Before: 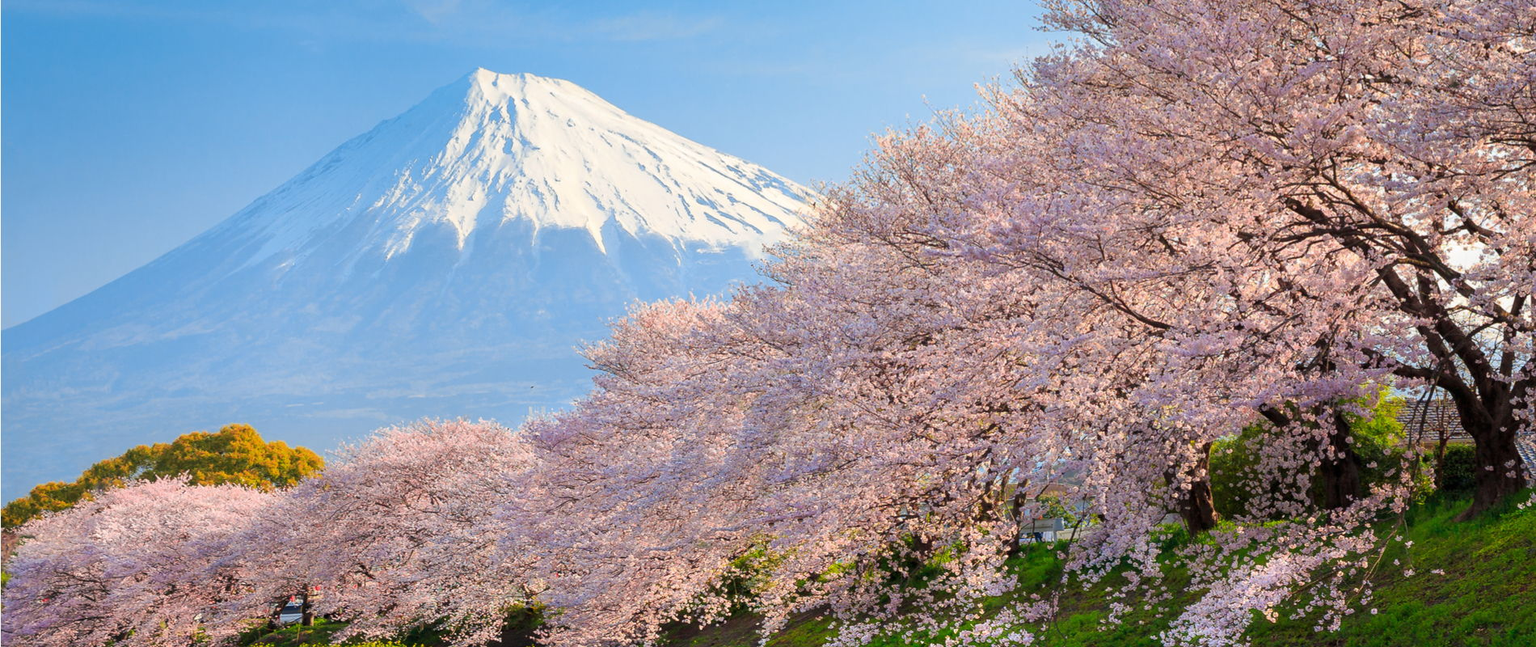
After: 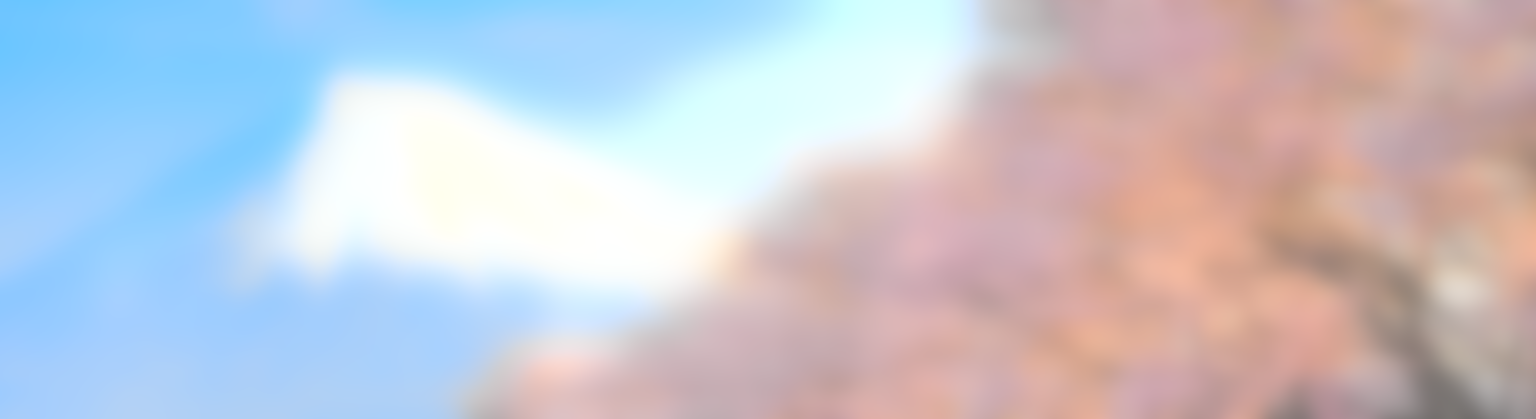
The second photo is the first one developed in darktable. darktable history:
contrast brightness saturation: contrast -0.1, brightness 0.05, saturation 0.08
crop and rotate: left 11.812%, bottom 42.776%
bloom: size 5%, threshold 95%, strength 15%
lowpass: radius 16, unbound 0
tone curve: curves: ch0 [(0, 0.008) (0.107, 0.091) (0.278, 0.351) (0.457, 0.562) (0.628, 0.738) (0.839, 0.909) (0.998, 0.978)]; ch1 [(0, 0) (0.437, 0.408) (0.474, 0.479) (0.502, 0.5) (0.527, 0.519) (0.561, 0.575) (0.608, 0.665) (0.669, 0.748) (0.859, 0.899) (1, 1)]; ch2 [(0, 0) (0.33, 0.301) (0.421, 0.443) (0.473, 0.498) (0.502, 0.504) (0.522, 0.527) (0.549, 0.583) (0.644, 0.703) (1, 1)], color space Lab, independent channels, preserve colors none
exposure: black level correction -0.023, exposure -0.039 EV, compensate highlight preservation false
